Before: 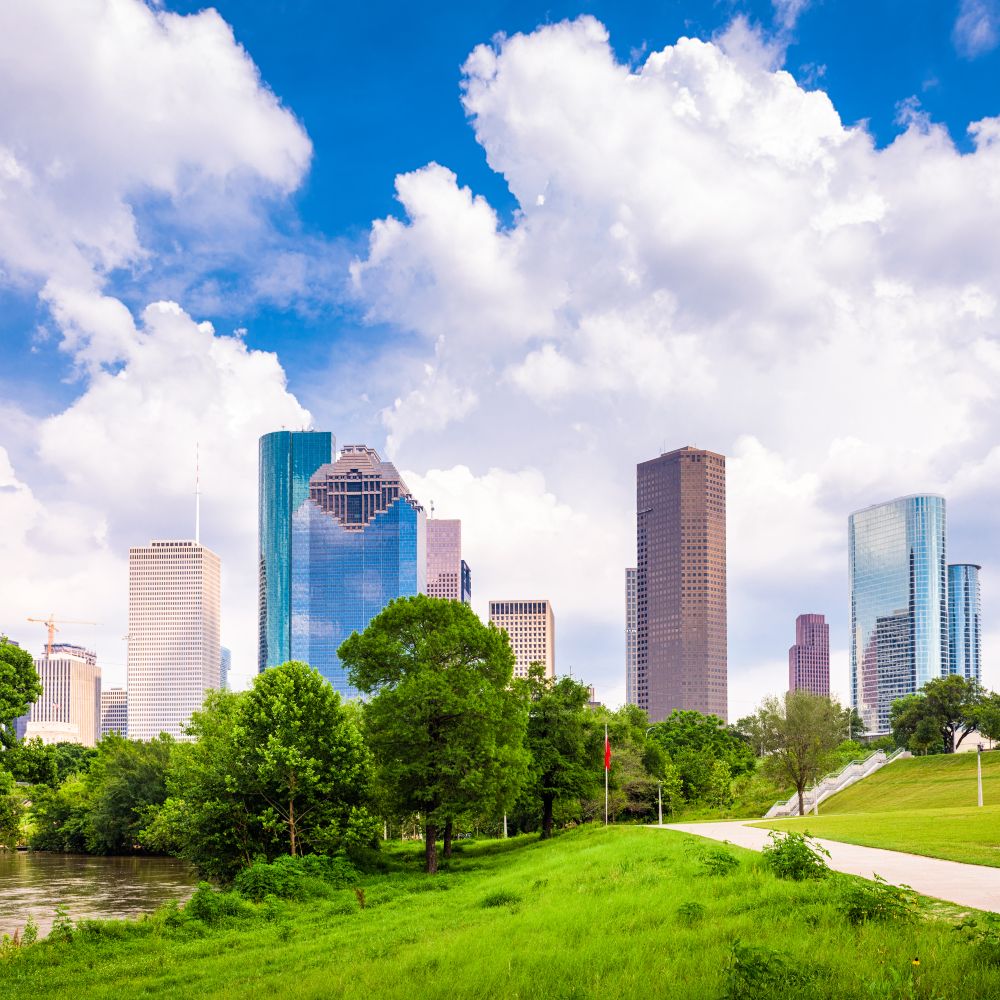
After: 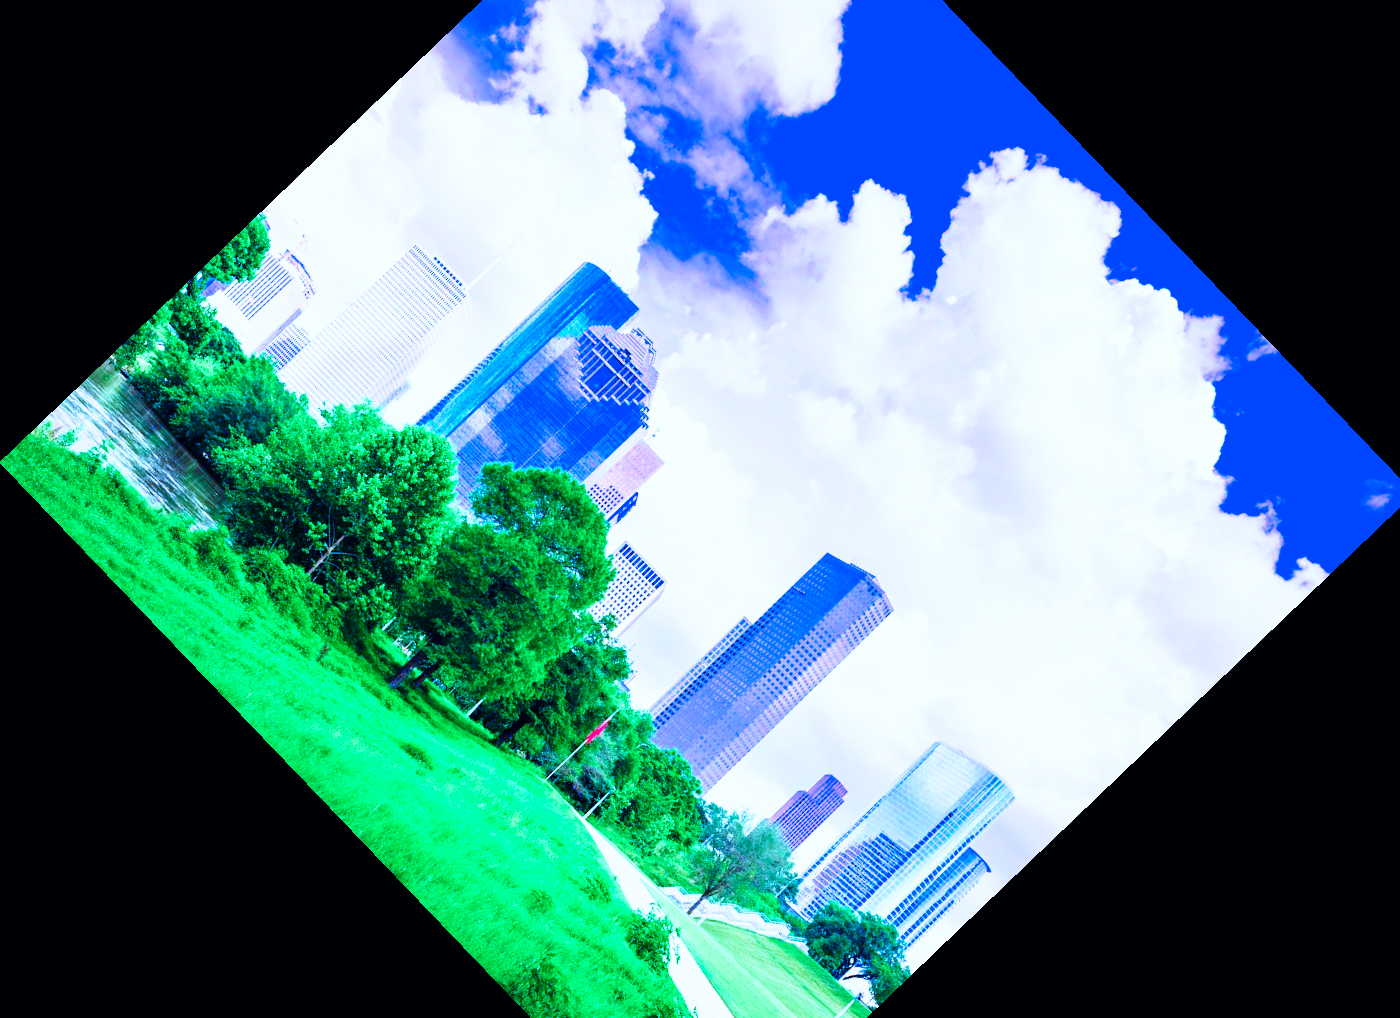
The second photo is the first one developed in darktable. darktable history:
color calibration: output R [0.948, 0.091, -0.04, 0], output G [-0.3, 1.384, -0.085, 0], output B [-0.108, 0.061, 1.08, 0], illuminant as shot in camera, x 0.484, y 0.43, temperature 2405.29 K
exposure: black level correction 0, exposure 1.35 EV, compensate exposure bias true, compensate highlight preservation false
color zones: curves: ch1 [(0.239, 0.552) (0.75, 0.5)]; ch2 [(0.25, 0.462) (0.749, 0.457)], mix 25.94%
crop and rotate: angle -46.26°, top 16.234%, right 0.912%, bottom 11.704%
base curve: curves: ch0 [(0, 0) (0.026, 0.03) (0.109, 0.232) (0.351, 0.748) (0.669, 0.968) (1, 1)], preserve colors none
